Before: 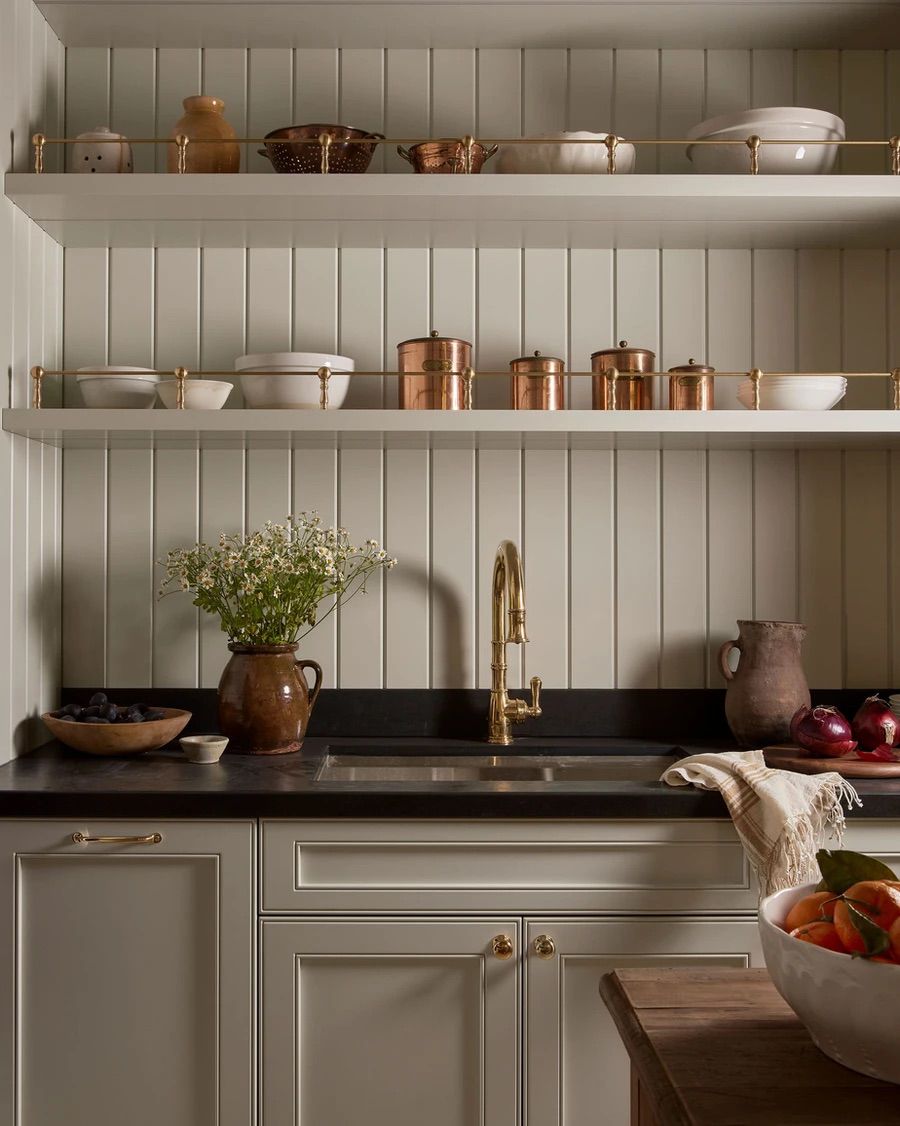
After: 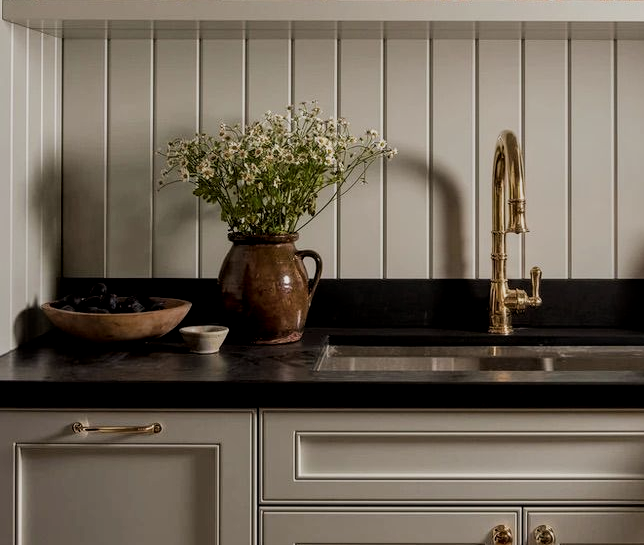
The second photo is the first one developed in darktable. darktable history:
filmic rgb: black relative exposure -7.65 EV, white relative exposure 3.99 EV, hardness 4.02, contrast 1.097, highlights saturation mix -29.84%, iterations of high-quality reconstruction 0
crop: top 36.486%, right 28.347%, bottom 15.096%
local contrast: on, module defaults
